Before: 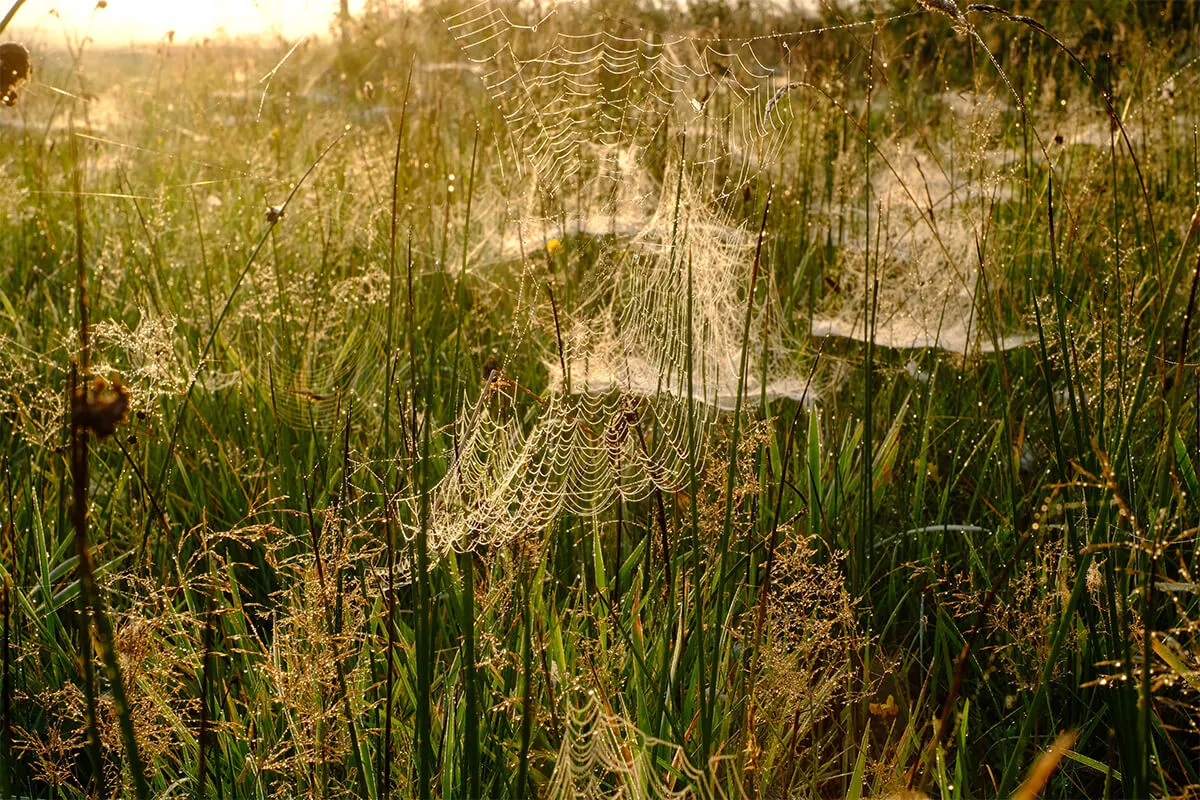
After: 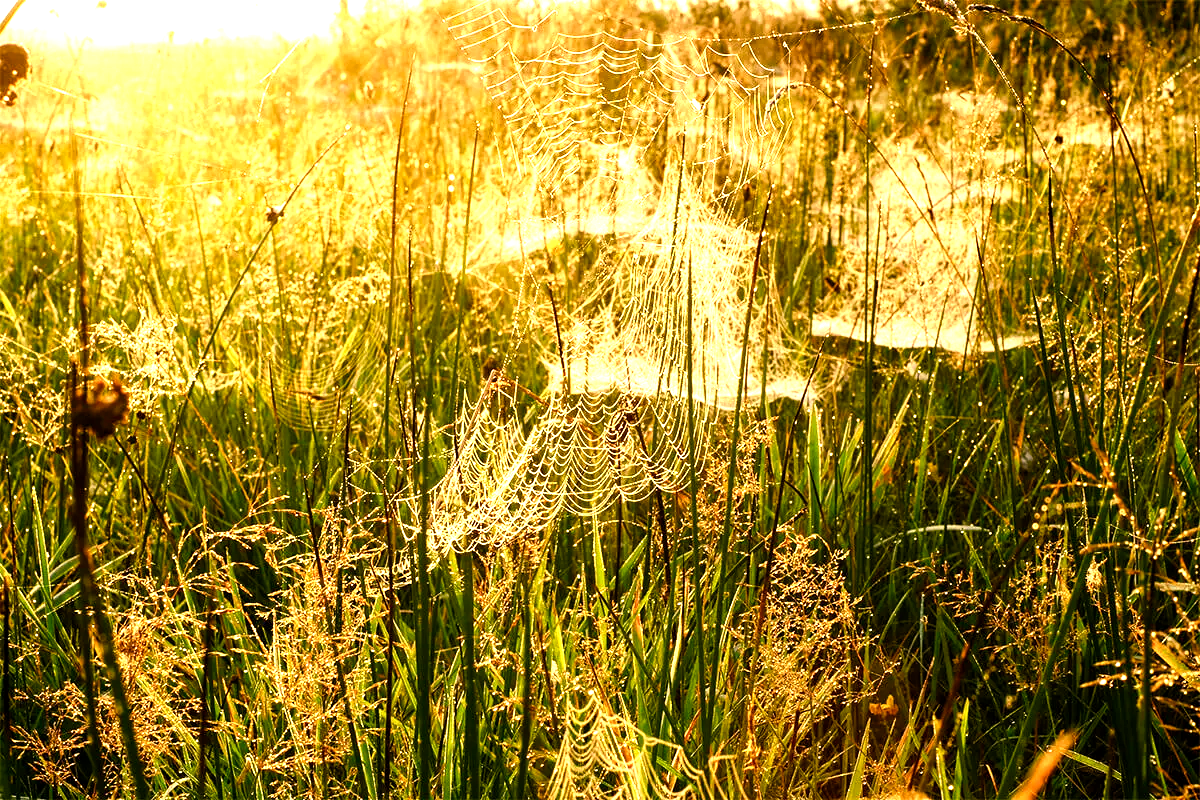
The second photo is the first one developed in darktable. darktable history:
color balance rgb: shadows lift › luminance -20%, power › hue 72.24°, highlights gain › luminance 15%, global offset › hue 171.6°, perceptual saturation grading › highlights -15%, perceptual saturation grading › shadows 25%, global vibrance 35%, contrast 10%
exposure: black level correction 0.001, exposure 1.116 EV, compensate highlight preservation false
white balance: red 1.123, blue 0.83
